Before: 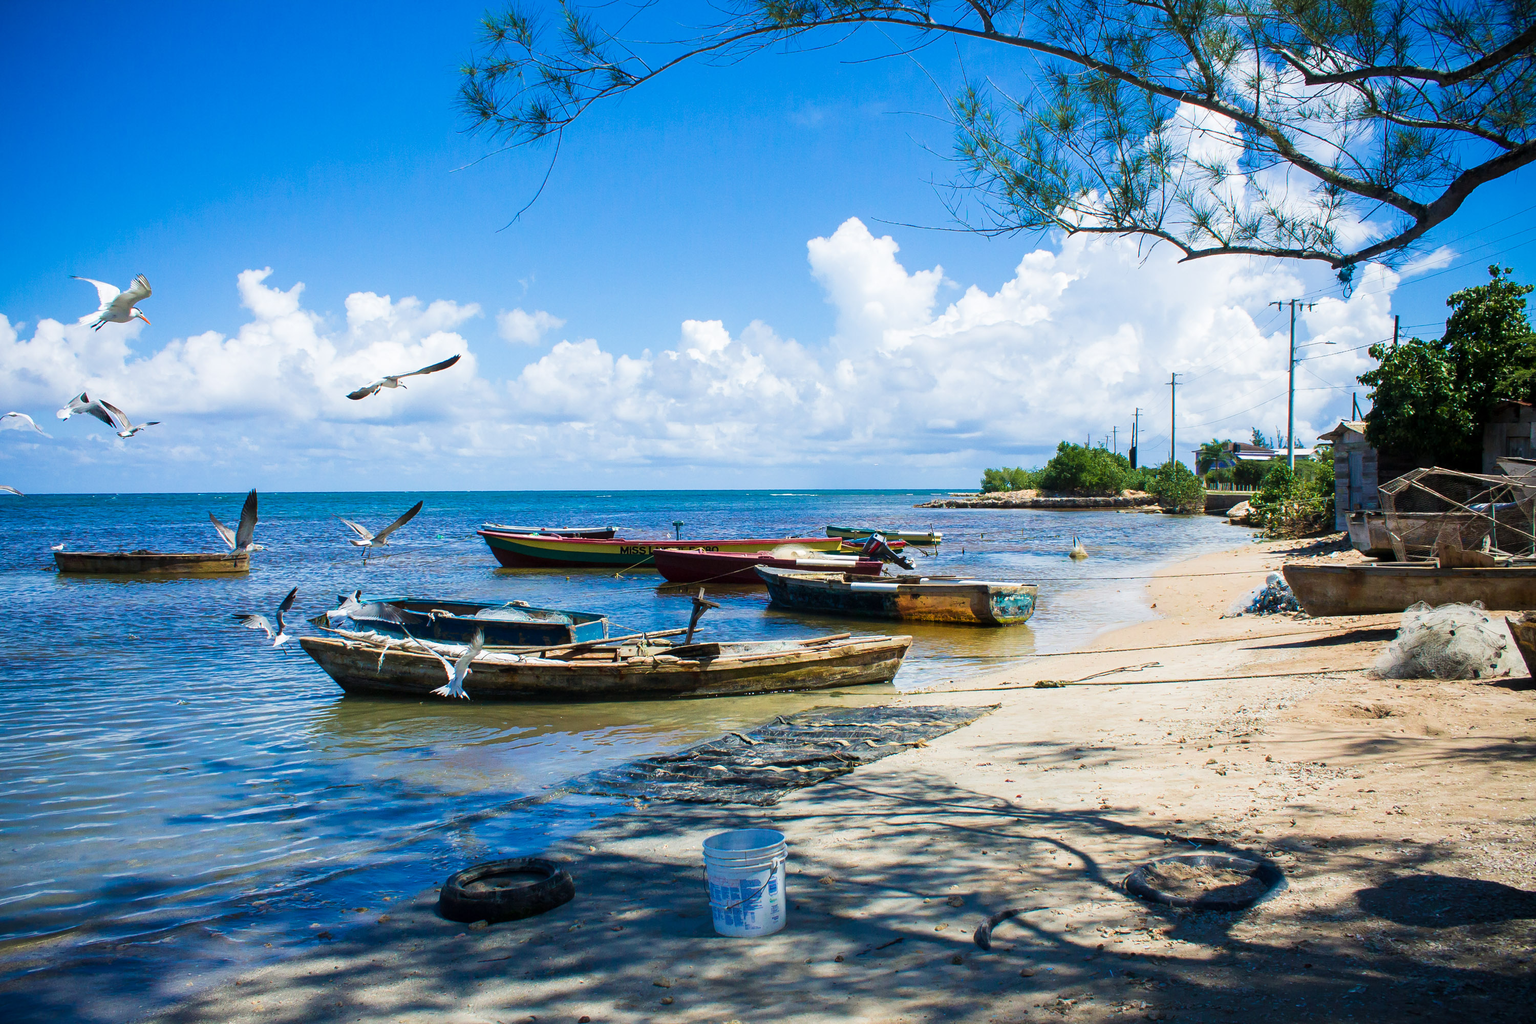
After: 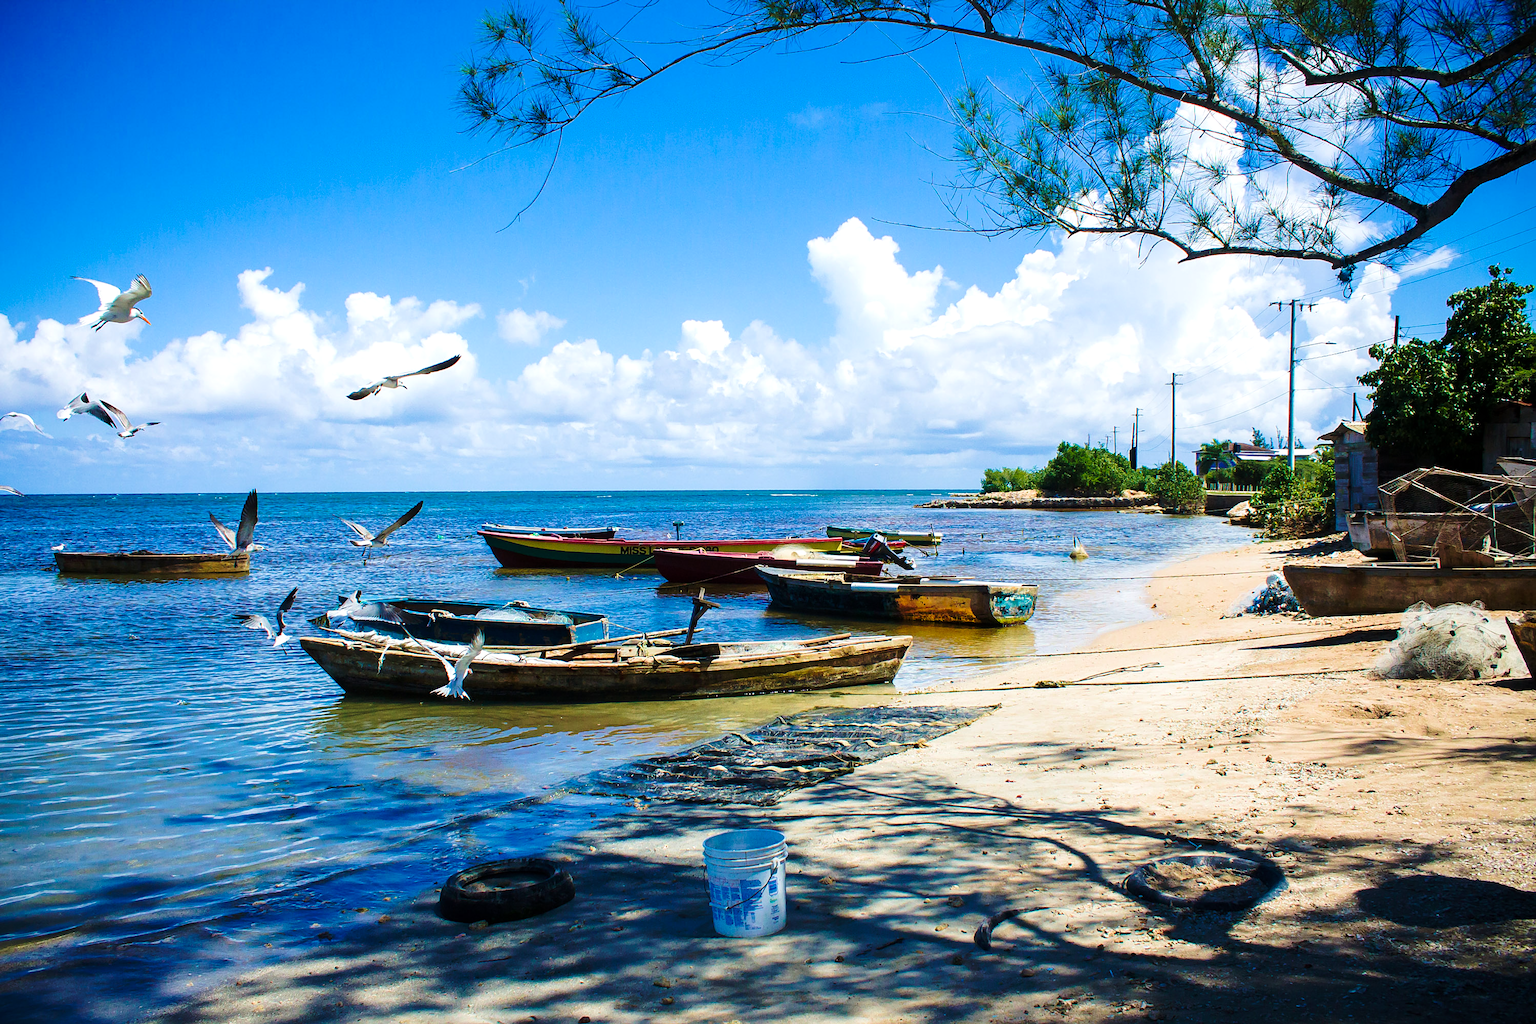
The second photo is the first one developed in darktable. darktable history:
base curve: curves: ch0 [(0, 0) (0.073, 0.04) (0.157, 0.139) (0.492, 0.492) (0.758, 0.758) (1, 1)], preserve colors none
sharpen: amount 0.204
exposure: exposure 0.209 EV, compensate highlight preservation false
velvia: on, module defaults
